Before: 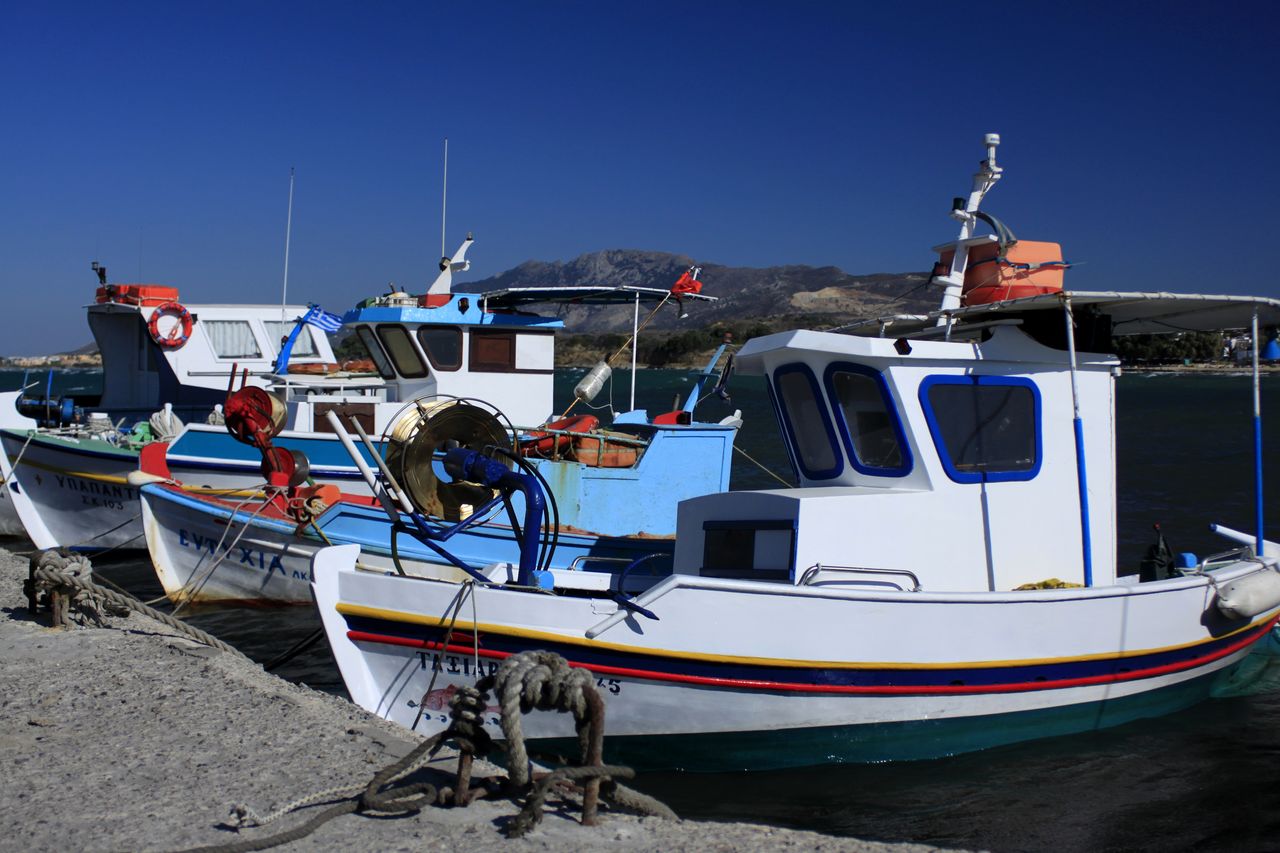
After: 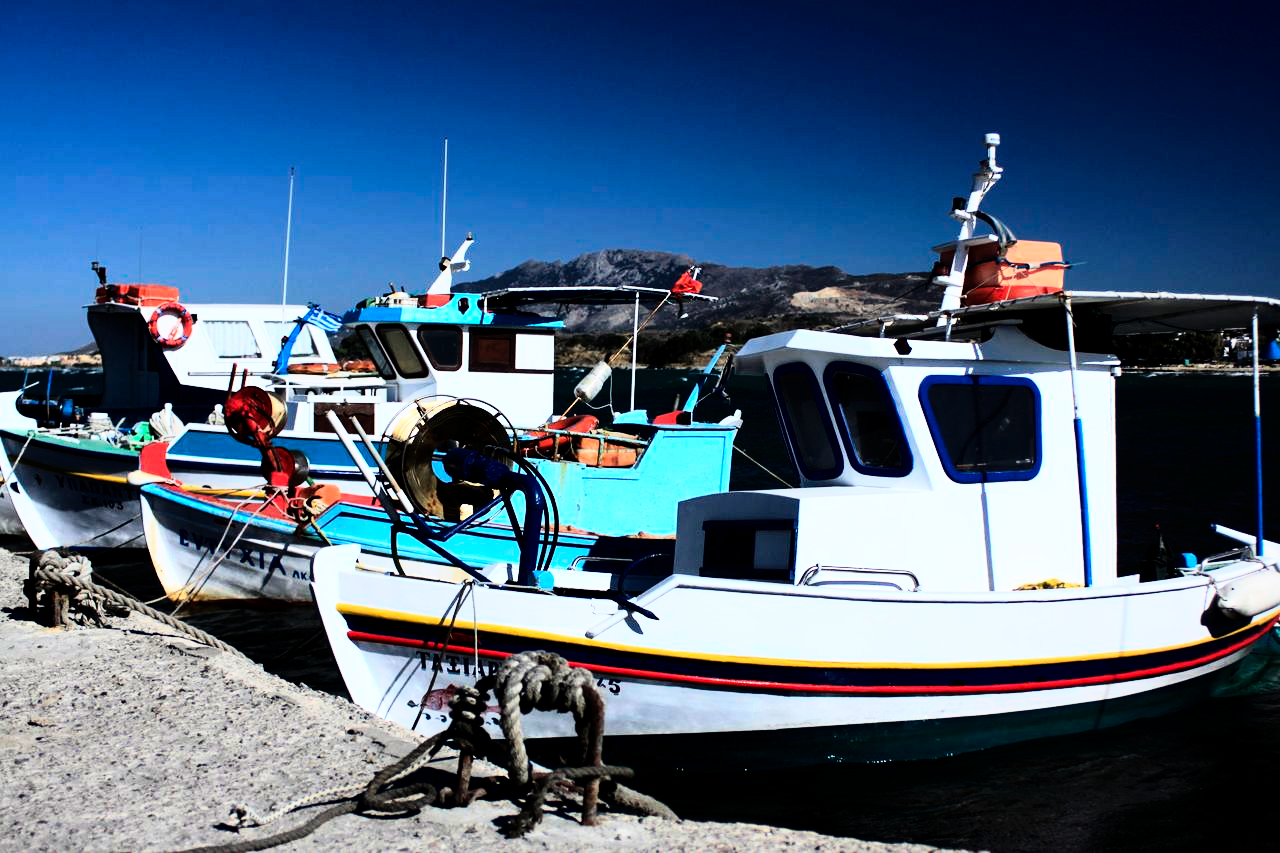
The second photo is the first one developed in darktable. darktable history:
rgb curve: curves: ch0 [(0, 0) (0.21, 0.15) (0.24, 0.21) (0.5, 0.75) (0.75, 0.96) (0.89, 0.99) (1, 1)]; ch1 [(0, 0.02) (0.21, 0.13) (0.25, 0.2) (0.5, 0.67) (0.75, 0.9) (0.89, 0.97) (1, 1)]; ch2 [(0, 0.02) (0.21, 0.13) (0.25, 0.2) (0.5, 0.67) (0.75, 0.9) (0.89, 0.97) (1, 1)], compensate middle gray true
exposure: black level correction 0.002, compensate highlight preservation false
